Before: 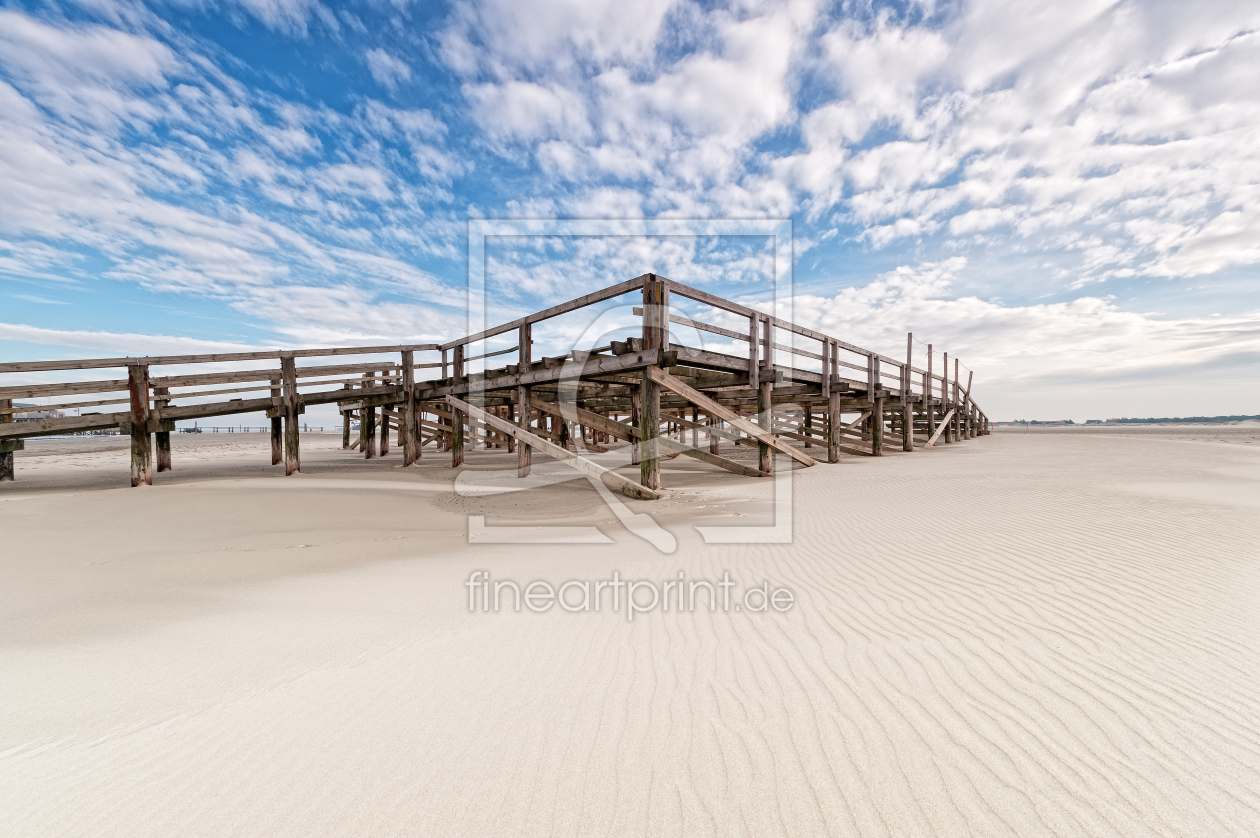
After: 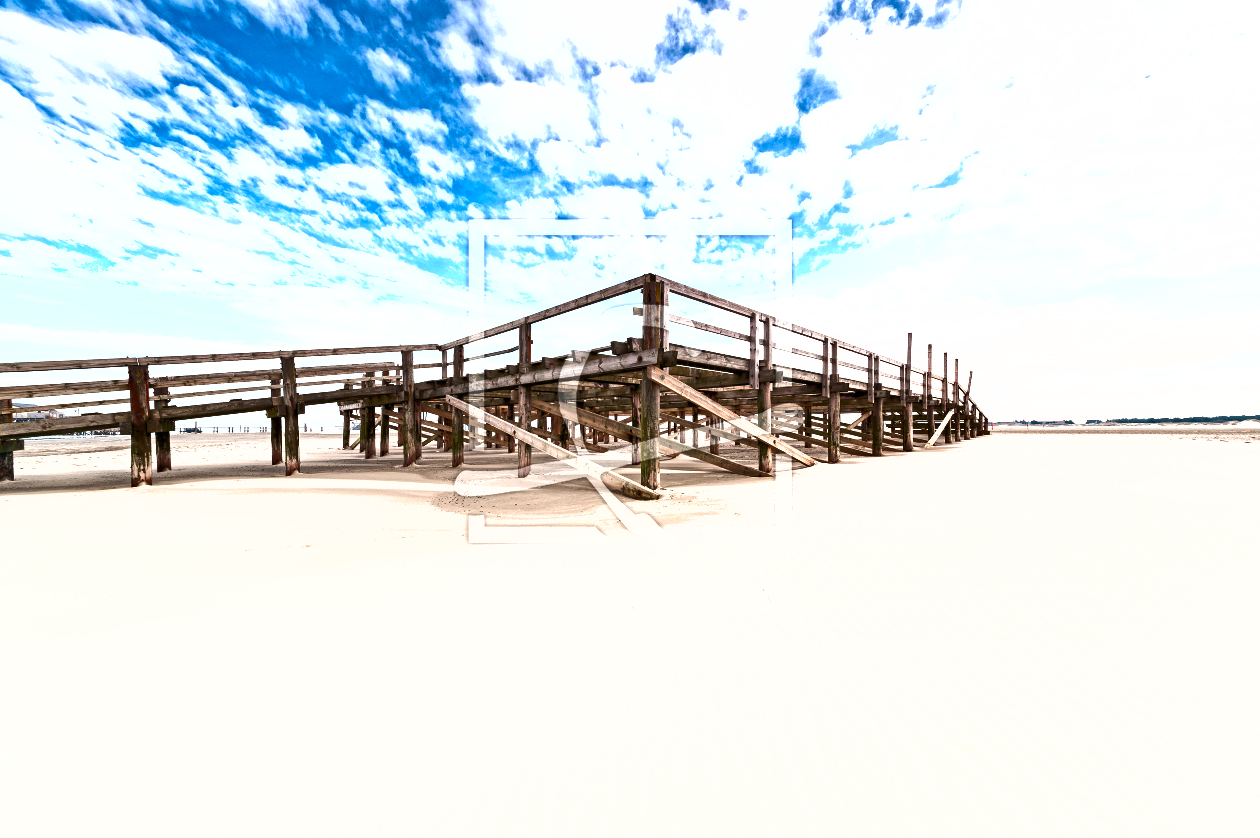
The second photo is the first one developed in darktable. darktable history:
shadows and highlights: shadows 39.35, highlights -55.3, low approximation 0.01, soften with gaussian
exposure: exposure 1.238 EV, compensate highlight preservation false
